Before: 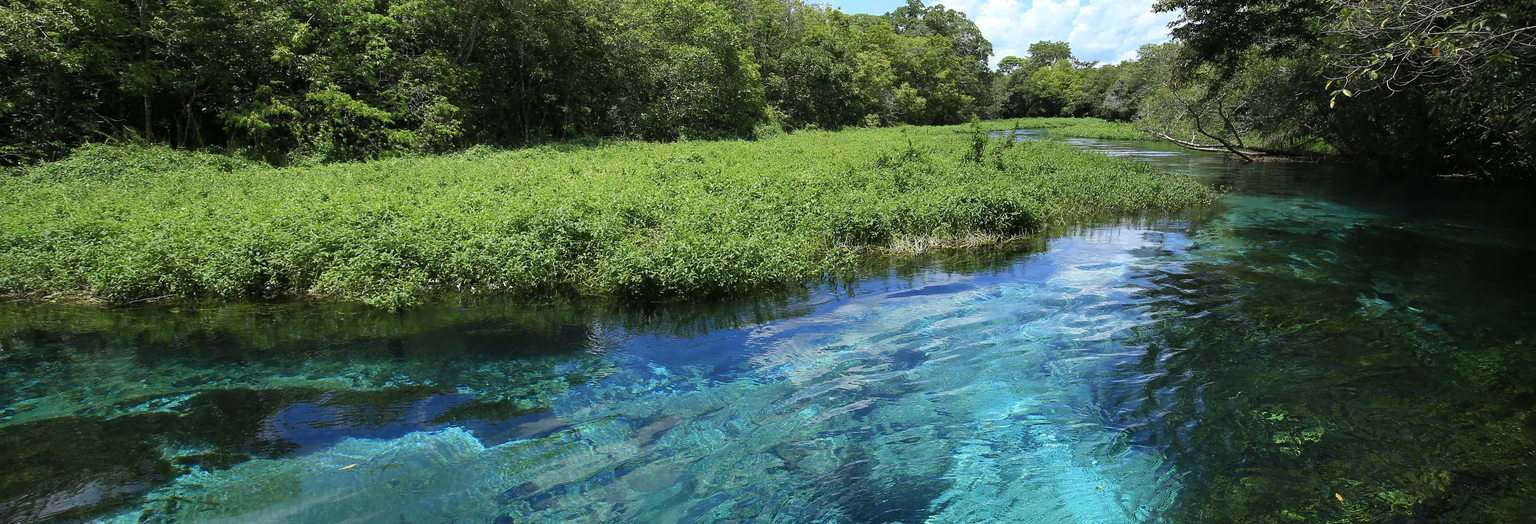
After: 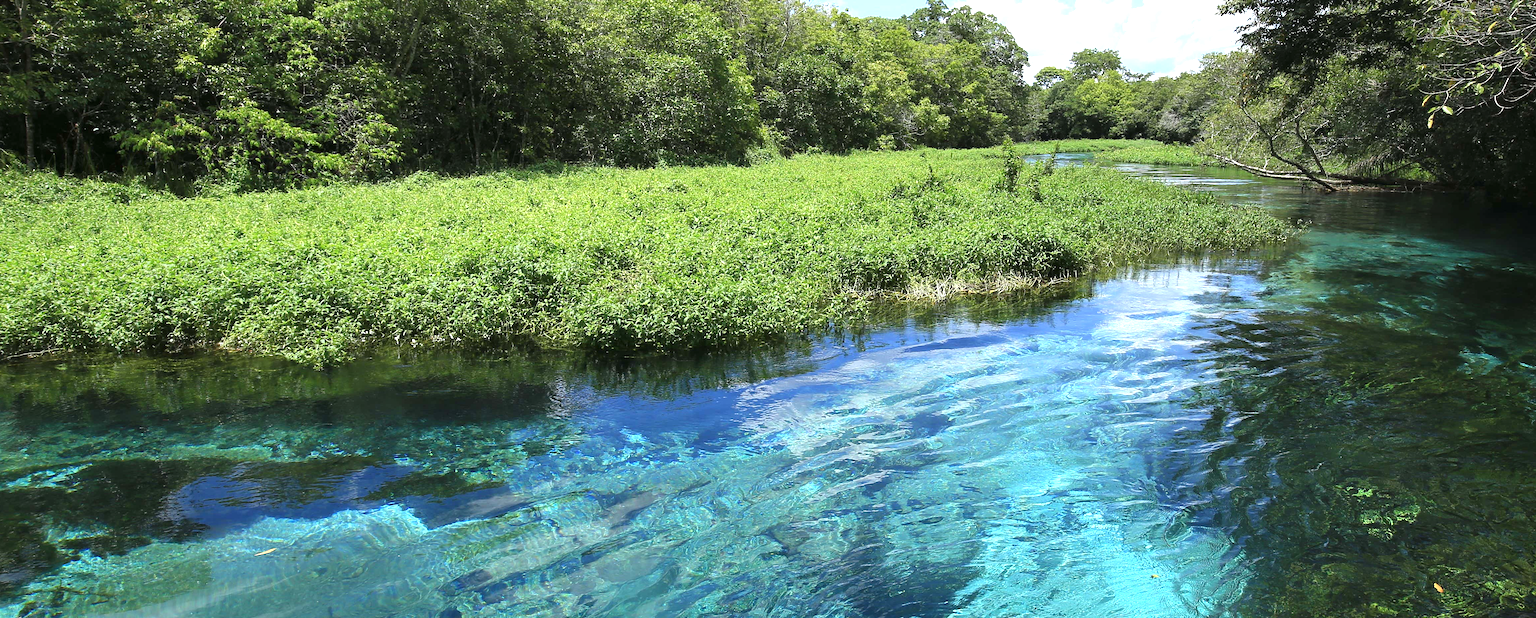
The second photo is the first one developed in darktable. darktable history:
crop: left 8.026%, right 7.401%
exposure: black level correction 0, exposure 0.703 EV, compensate highlight preservation false
